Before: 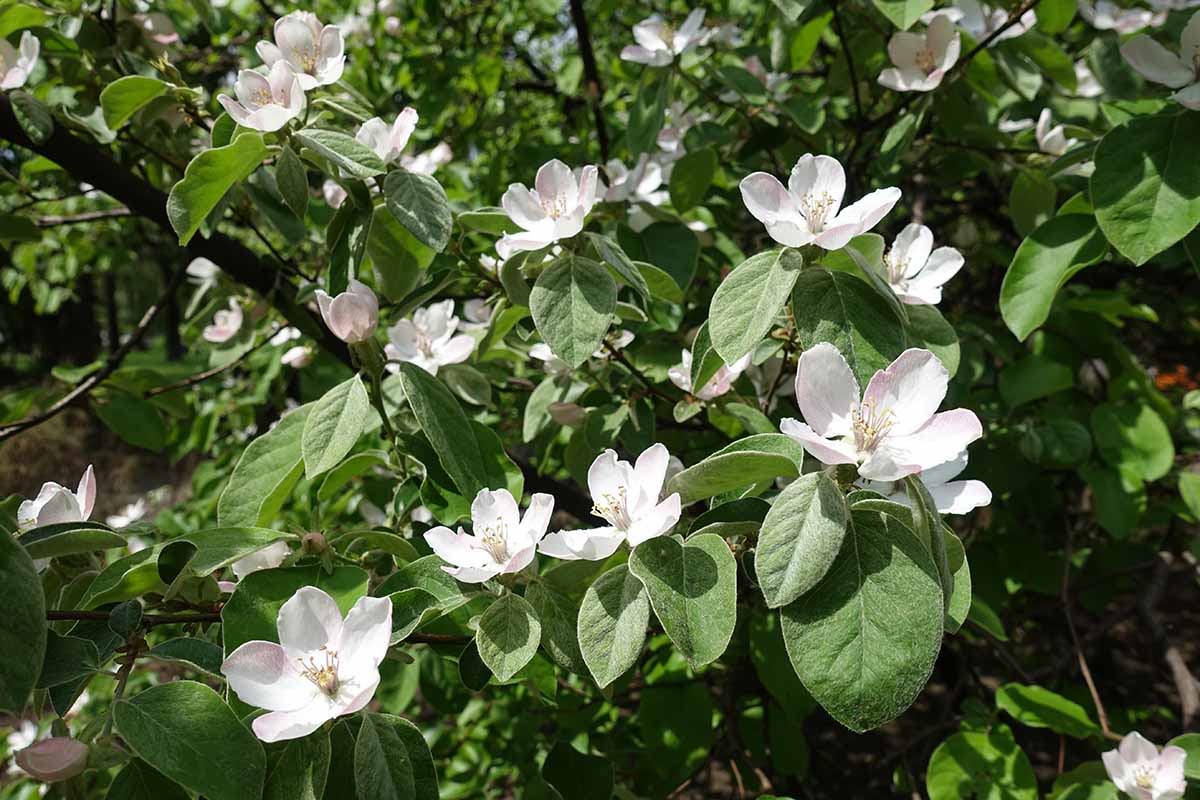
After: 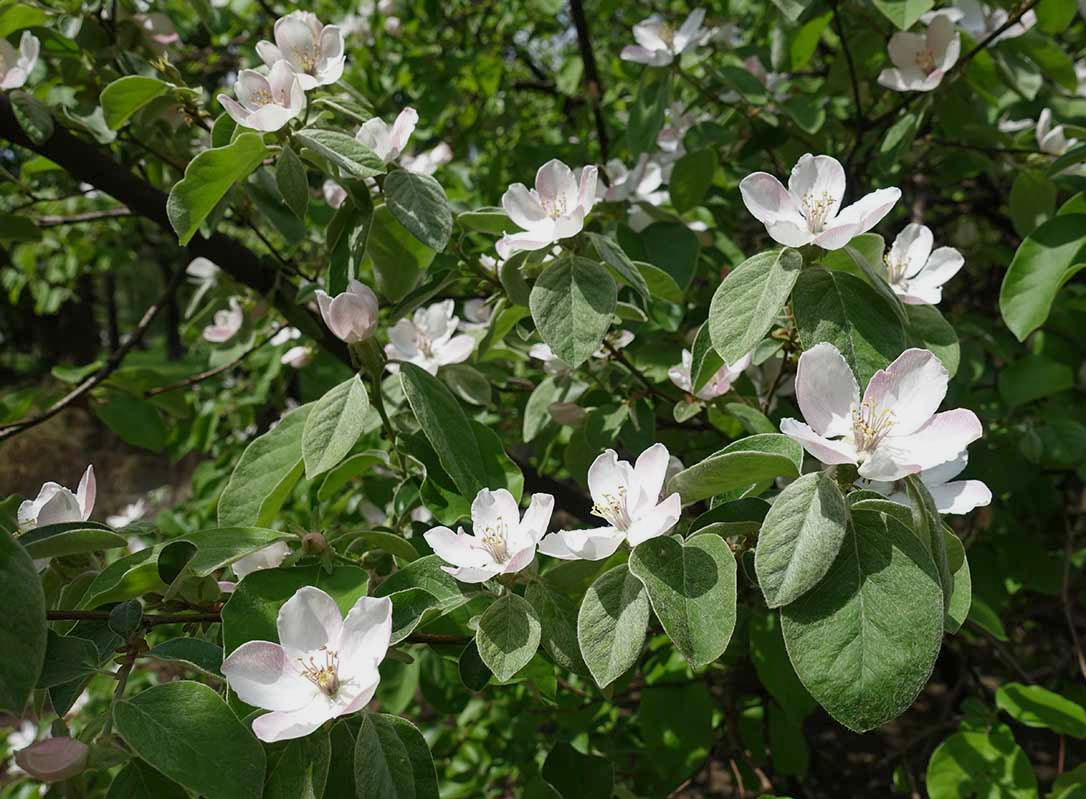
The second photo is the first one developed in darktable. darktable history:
exposure: compensate highlight preservation false
tone equalizer: -8 EV 0.247 EV, -7 EV 0.394 EV, -6 EV 0.44 EV, -5 EV 0.28 EV, -3 EV -0.272 EV, -2 EV -0.403 EV, -1 EV -0.405 EV, +0 EV -0.235 EV
crop: right 9.491%, bottom 0.029%
